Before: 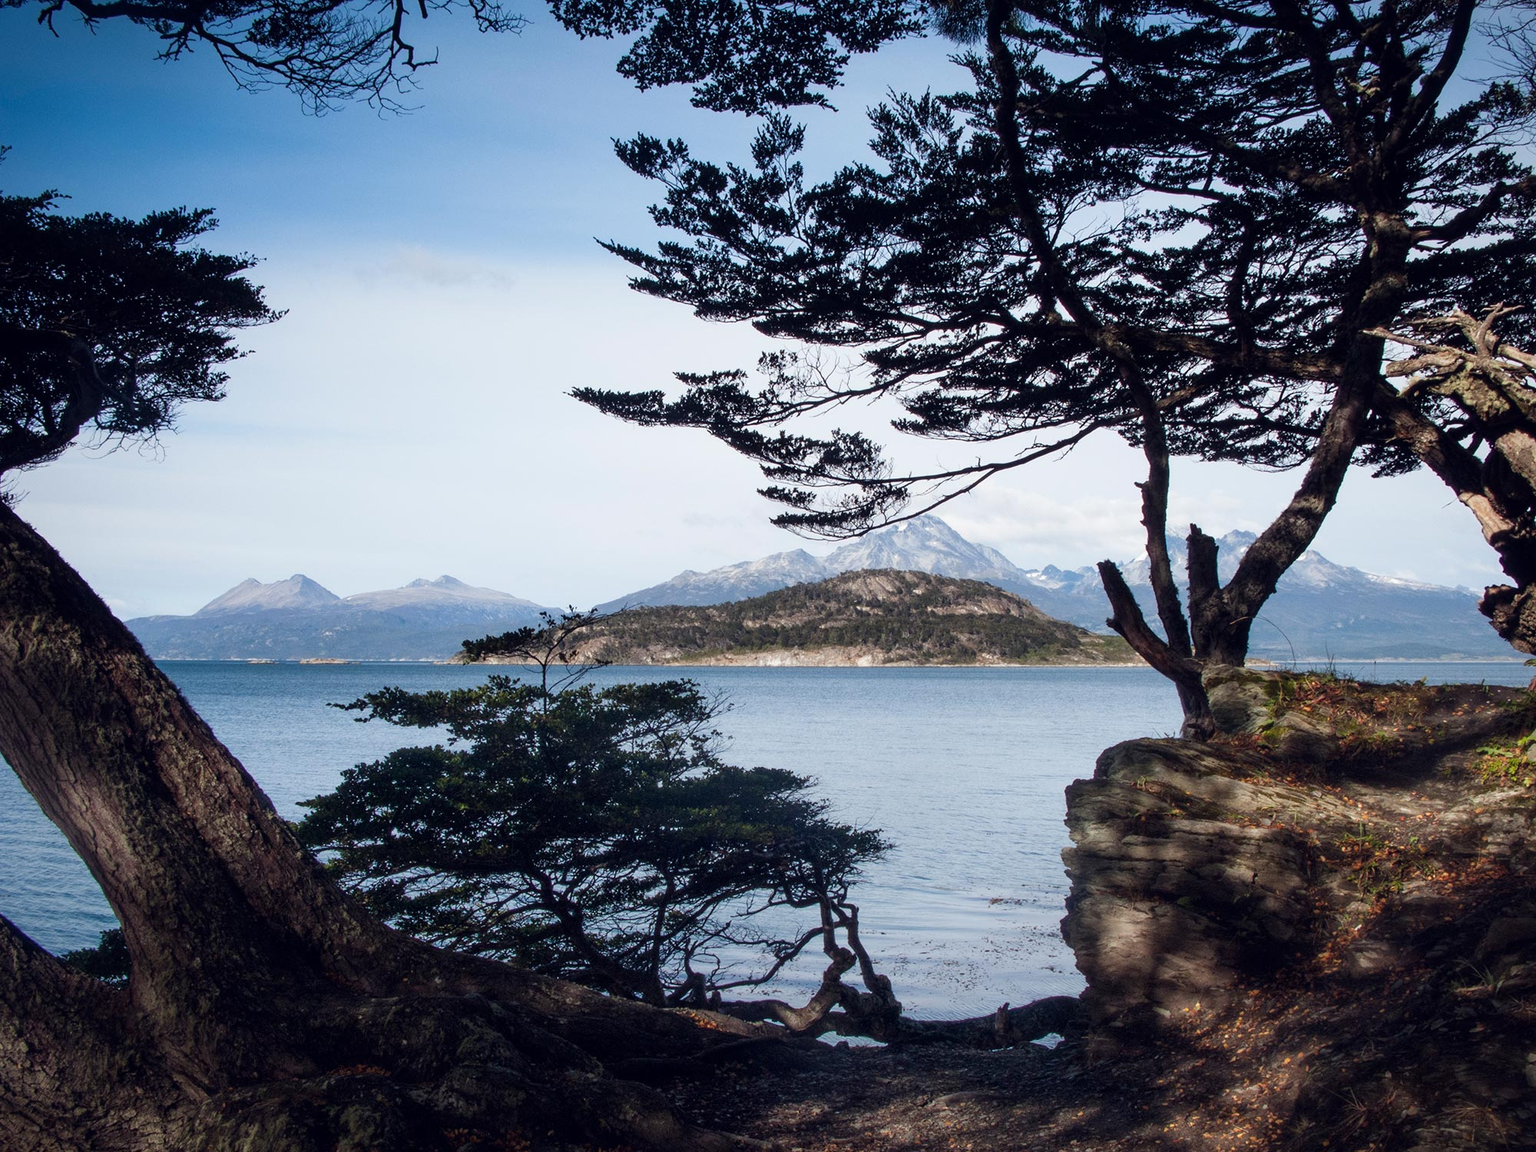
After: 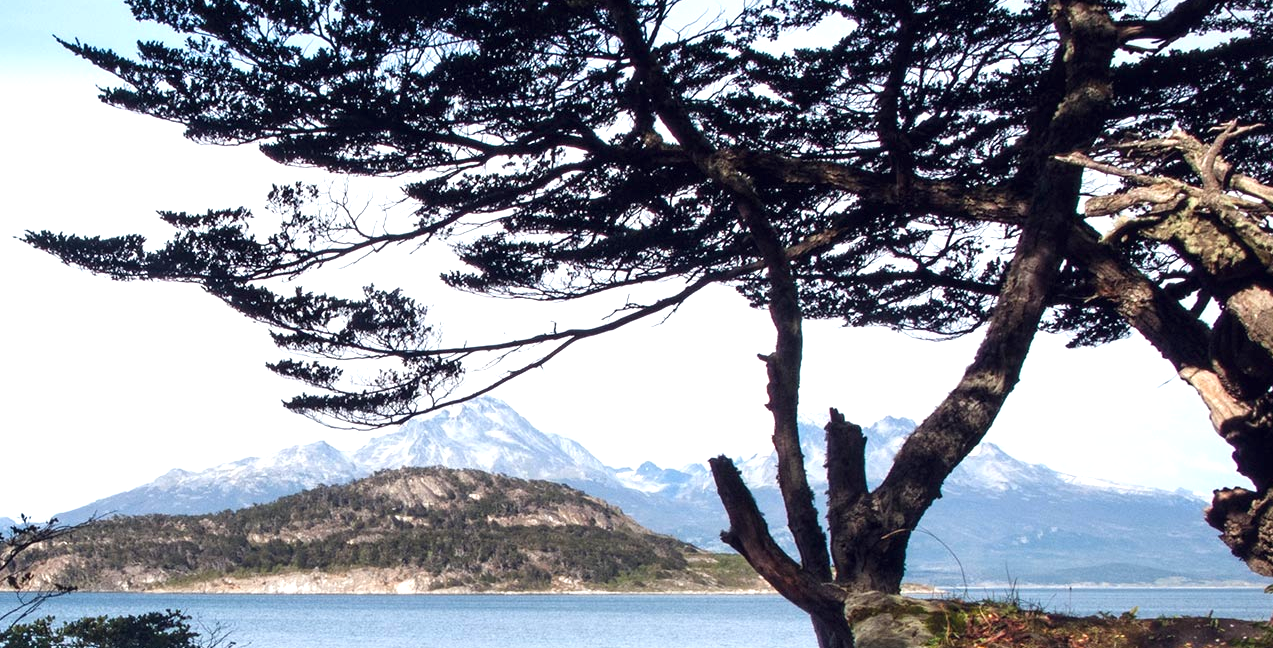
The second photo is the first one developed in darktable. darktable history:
exposure: black level correction 0, exposure 0.68 EV, compensate exposure bias true, compensate highlight preservation false
crop: left 36.005%, top 18.293%, right 0.31%, bottom 38.444%
